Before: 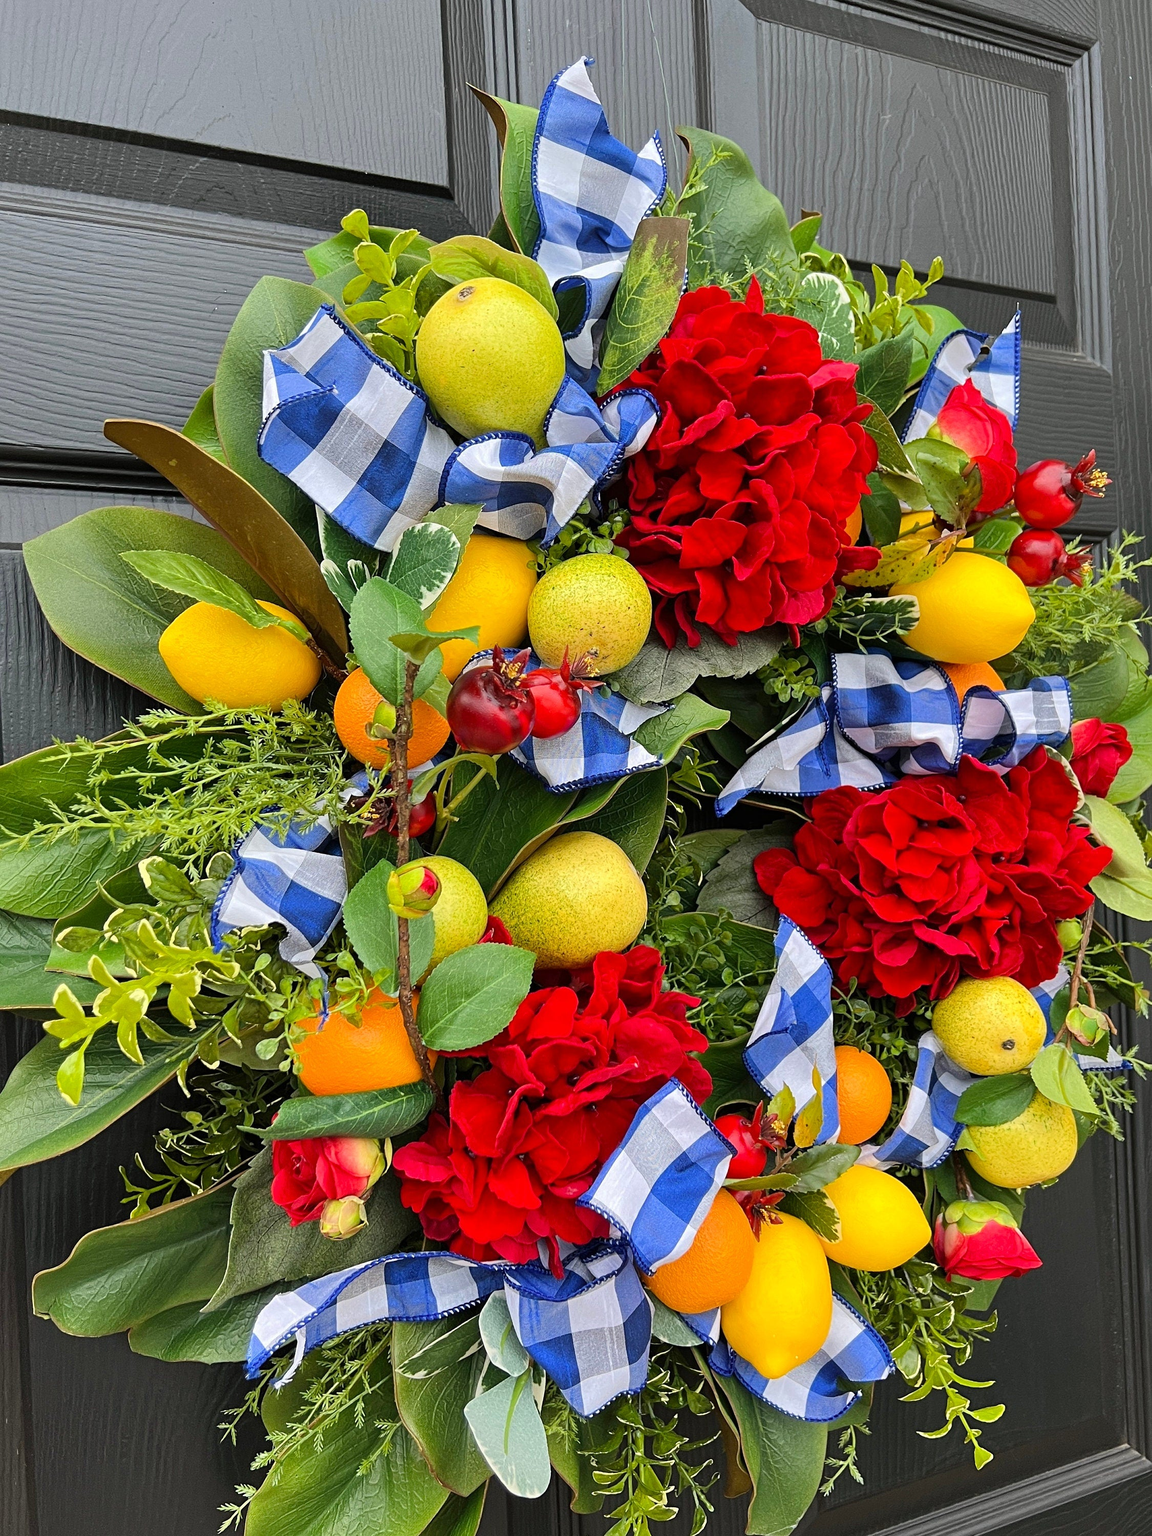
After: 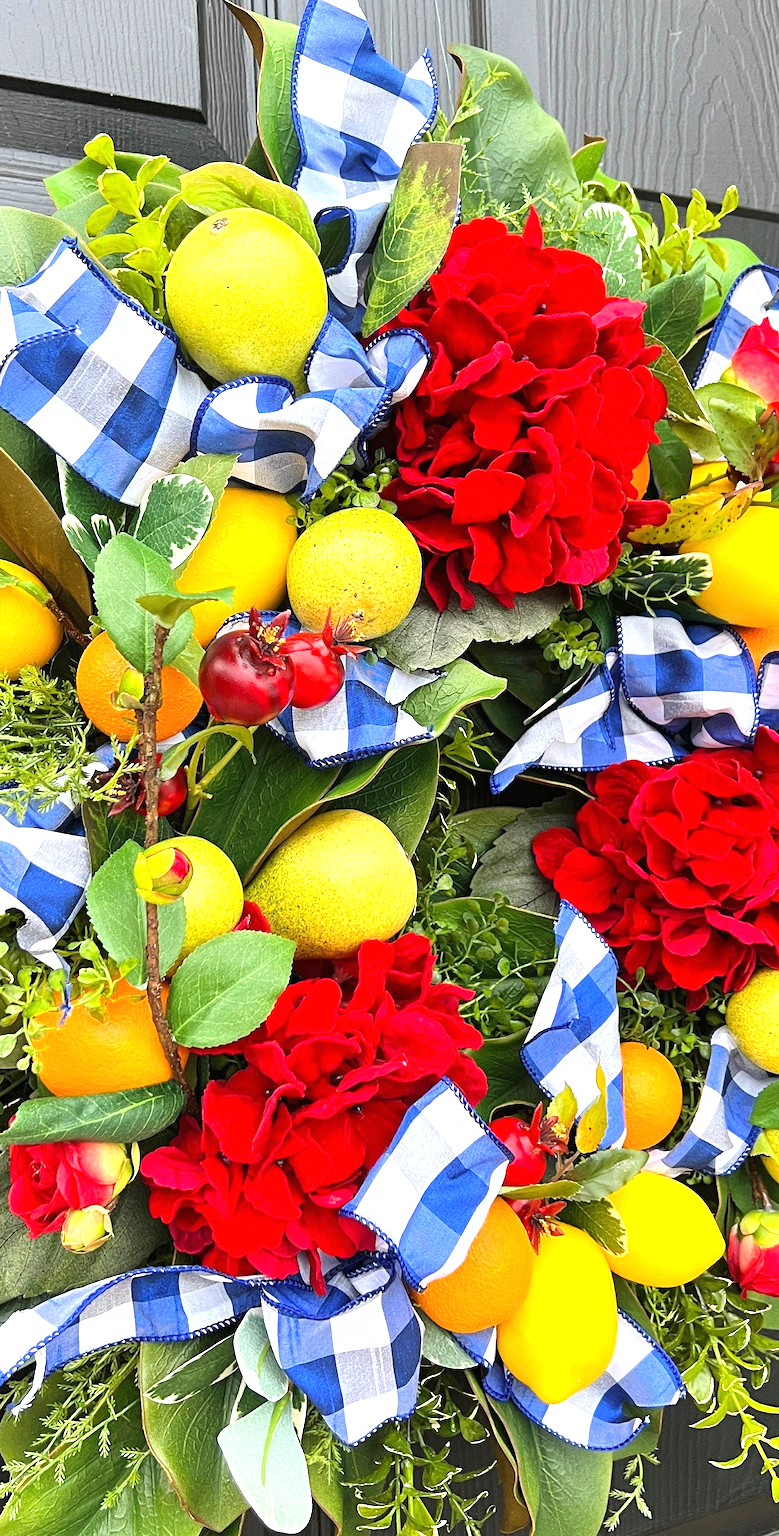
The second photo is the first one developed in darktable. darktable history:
exposure: black level correction 0, exposure 0.9 EV, compensate highlight preservation false
crop and rotate: left 22.918%, top 5.629%, right 14.711%, bottom 2.247%
